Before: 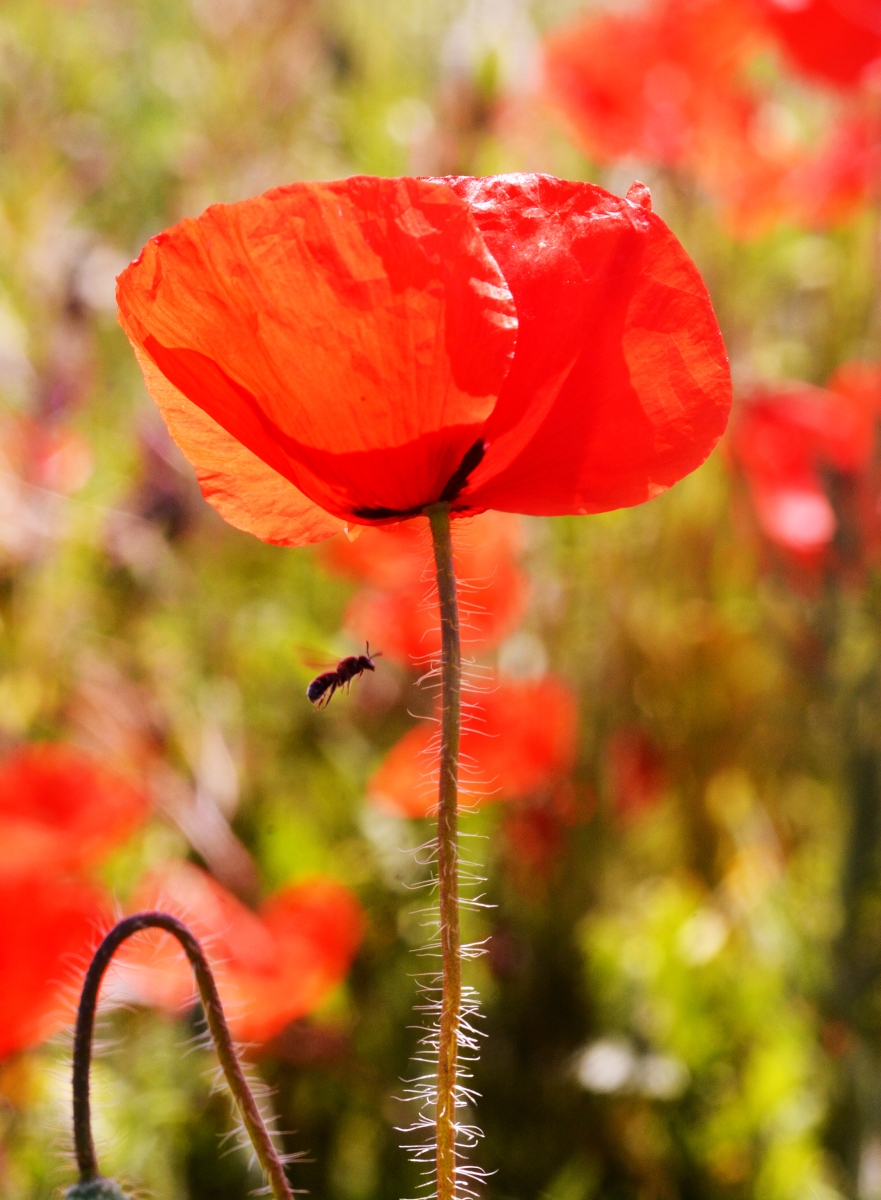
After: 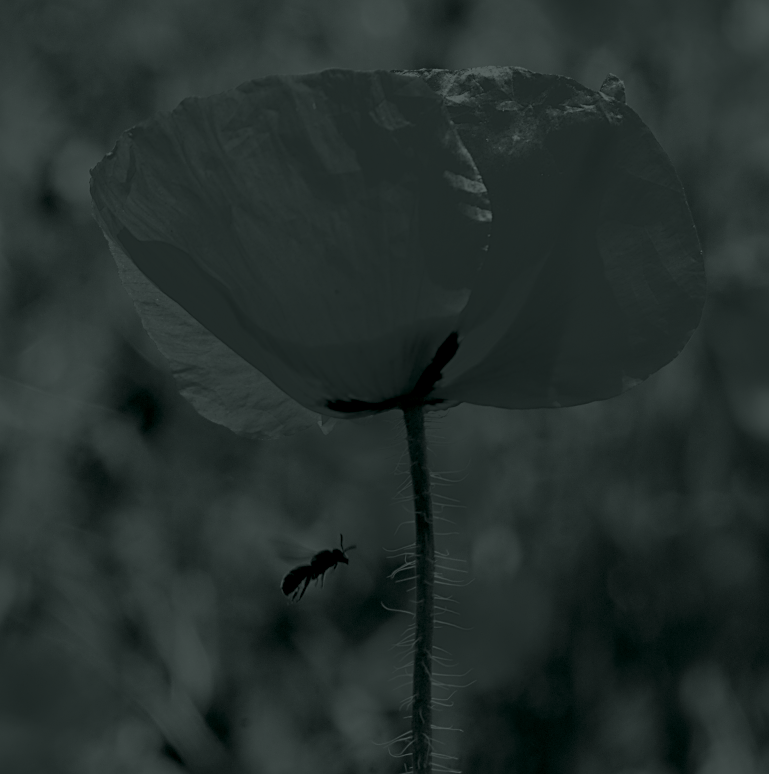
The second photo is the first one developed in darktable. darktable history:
colorize: hue 90°, saturation 19%, lightness 1.59%, version 1
crop: left 3.015%, top 8.969%, right 9.647%, bottom 26.457%
sharpen: on, module defaults
